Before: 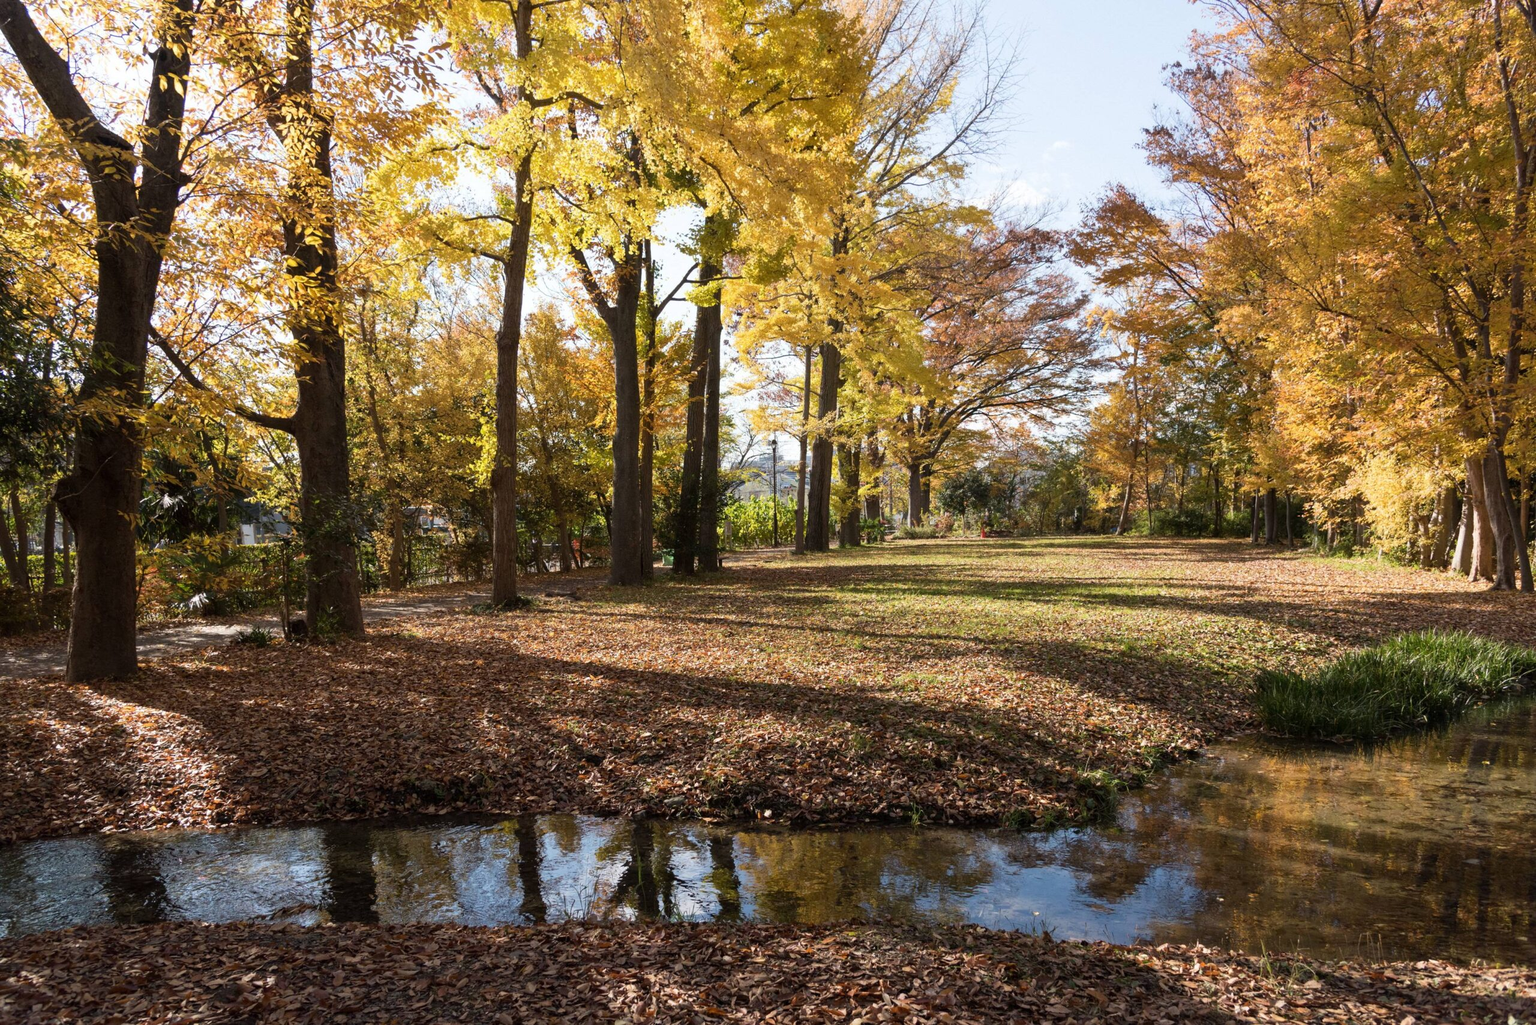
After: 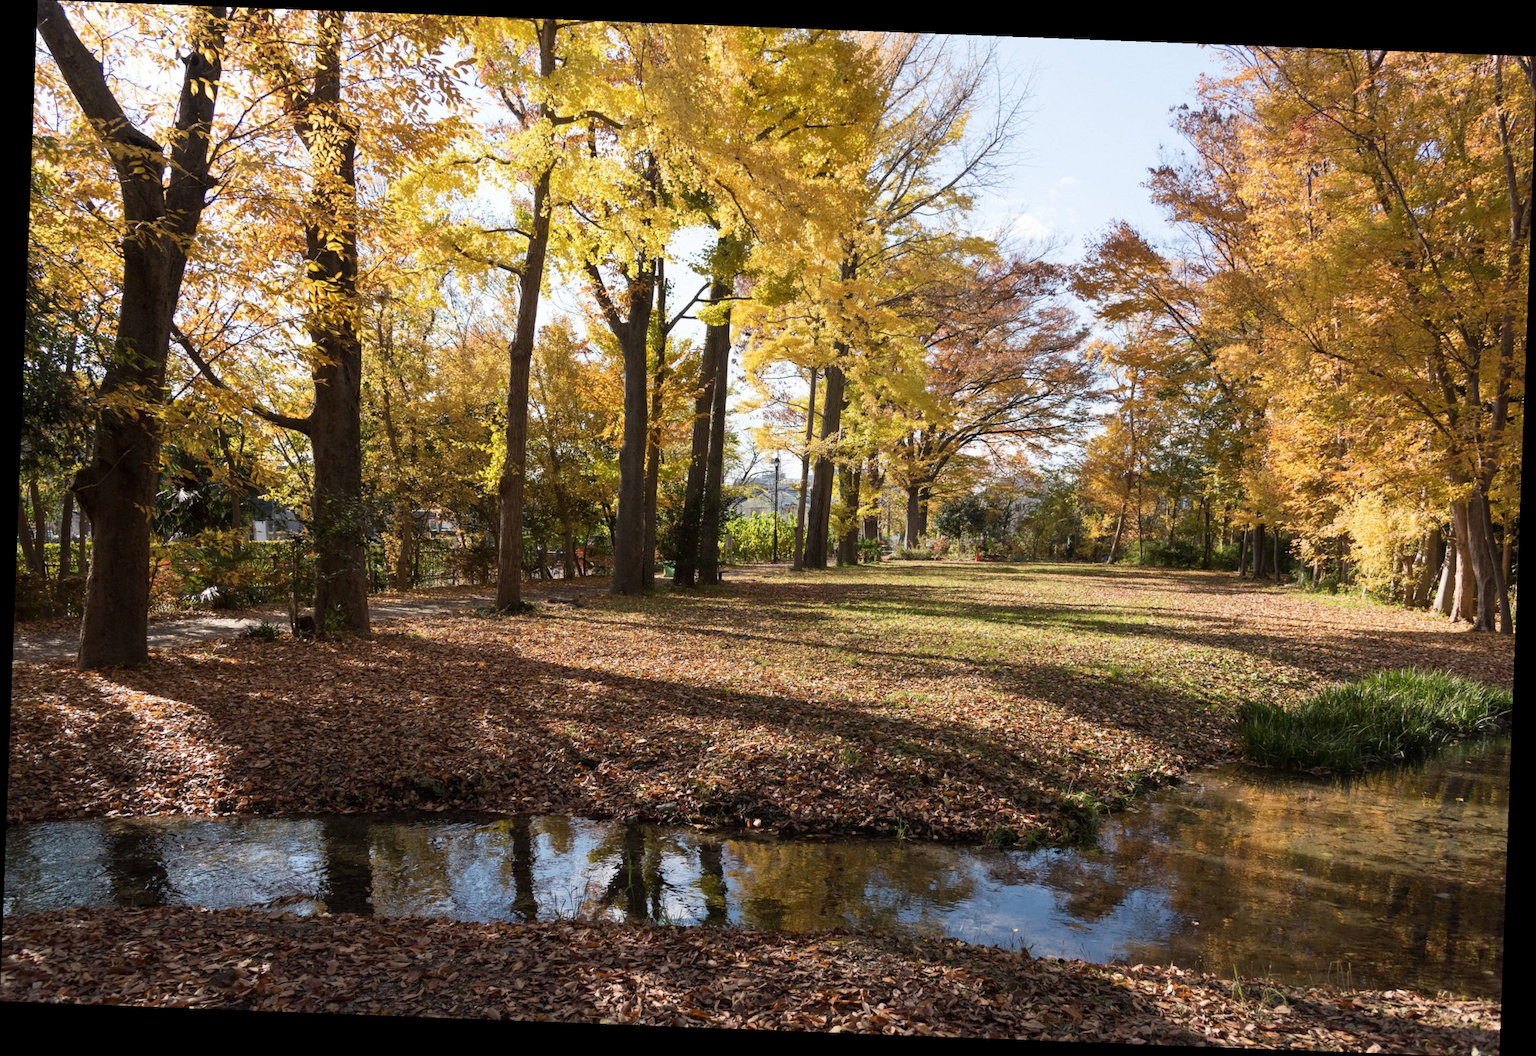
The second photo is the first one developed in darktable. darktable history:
exposure: compensate highlight preservation false
rotate and perspective: rotation 2.17°, automatic cropping off
